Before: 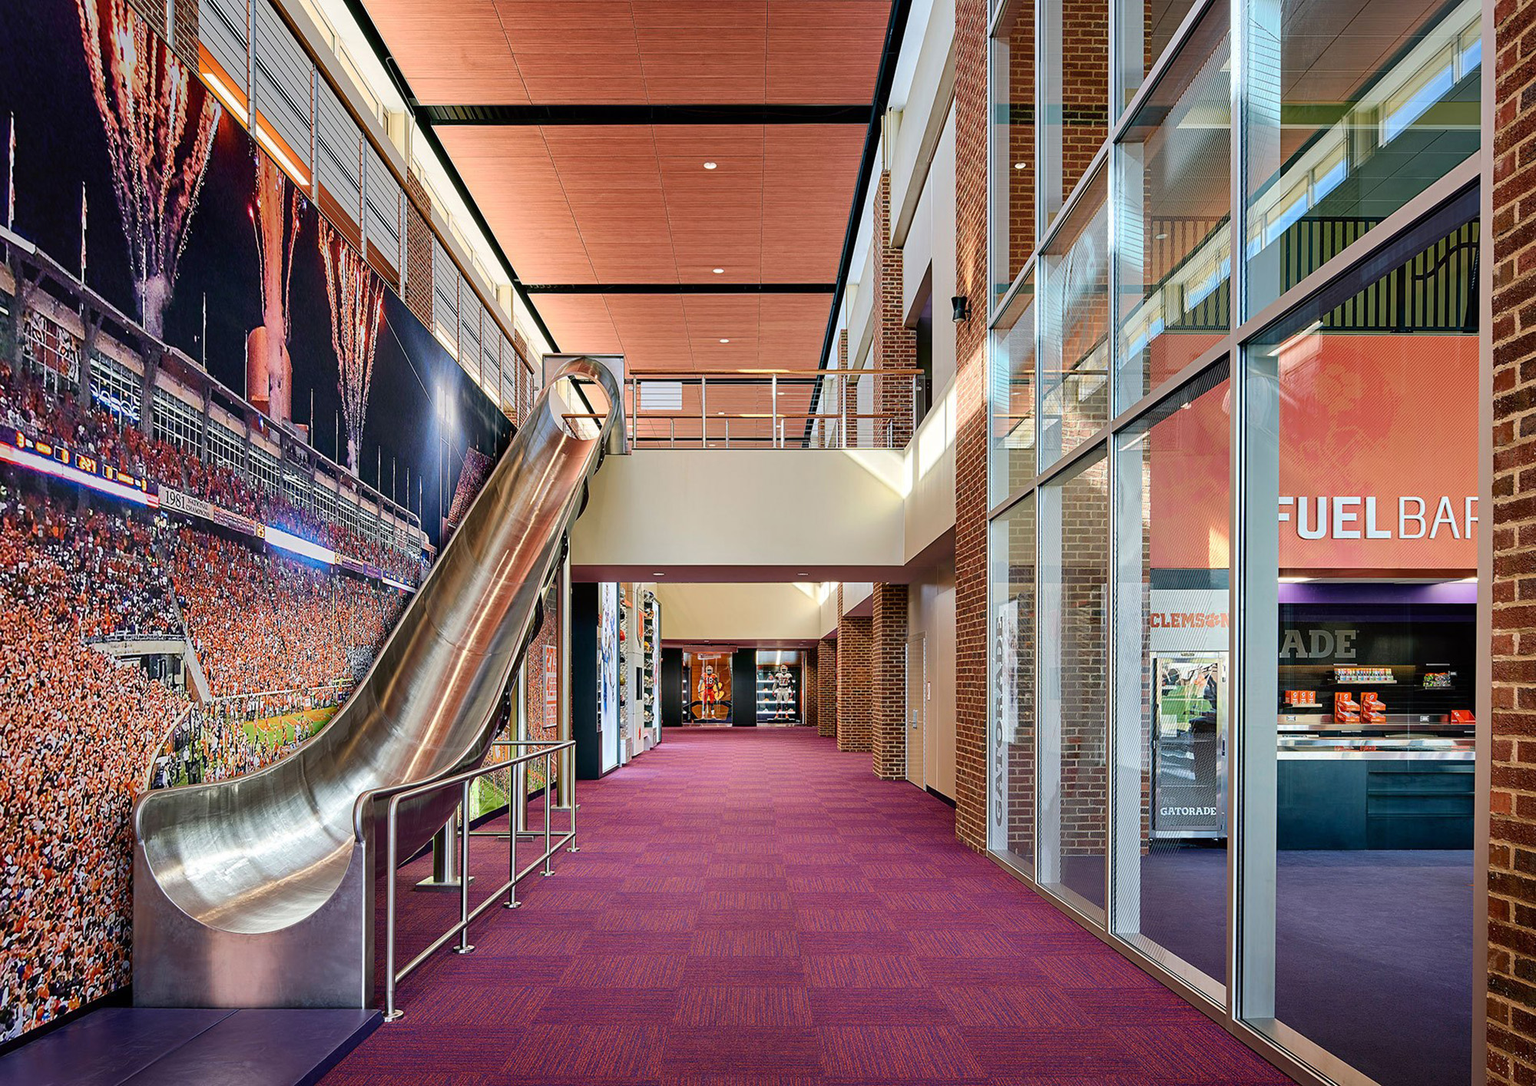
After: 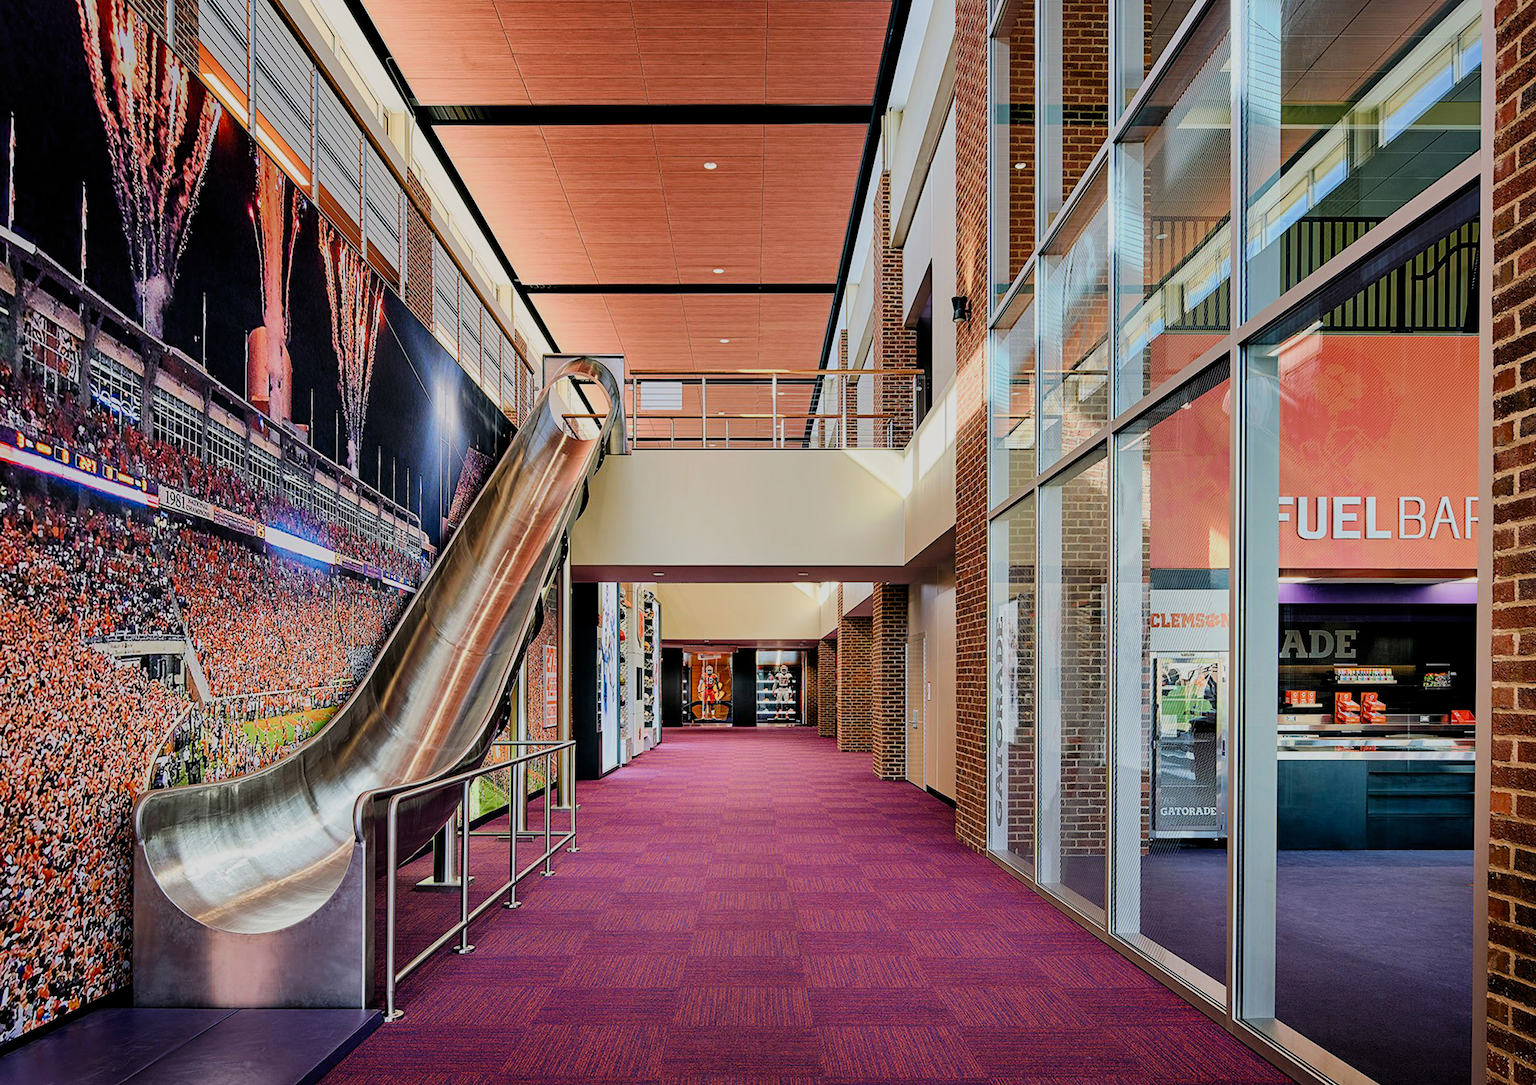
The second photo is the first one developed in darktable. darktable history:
filmic rgb: middle gray luminance 29.15%, black relative exposure -10.37 EV, white relative exposure 5.5 EV, target black luminance 0%, hardness 3.91, latitude 1.27%, contrast 1.129, highlights saturation mix 4.32%, shadows ↔ highlights balance 15.67%, color science v4 (2020)
